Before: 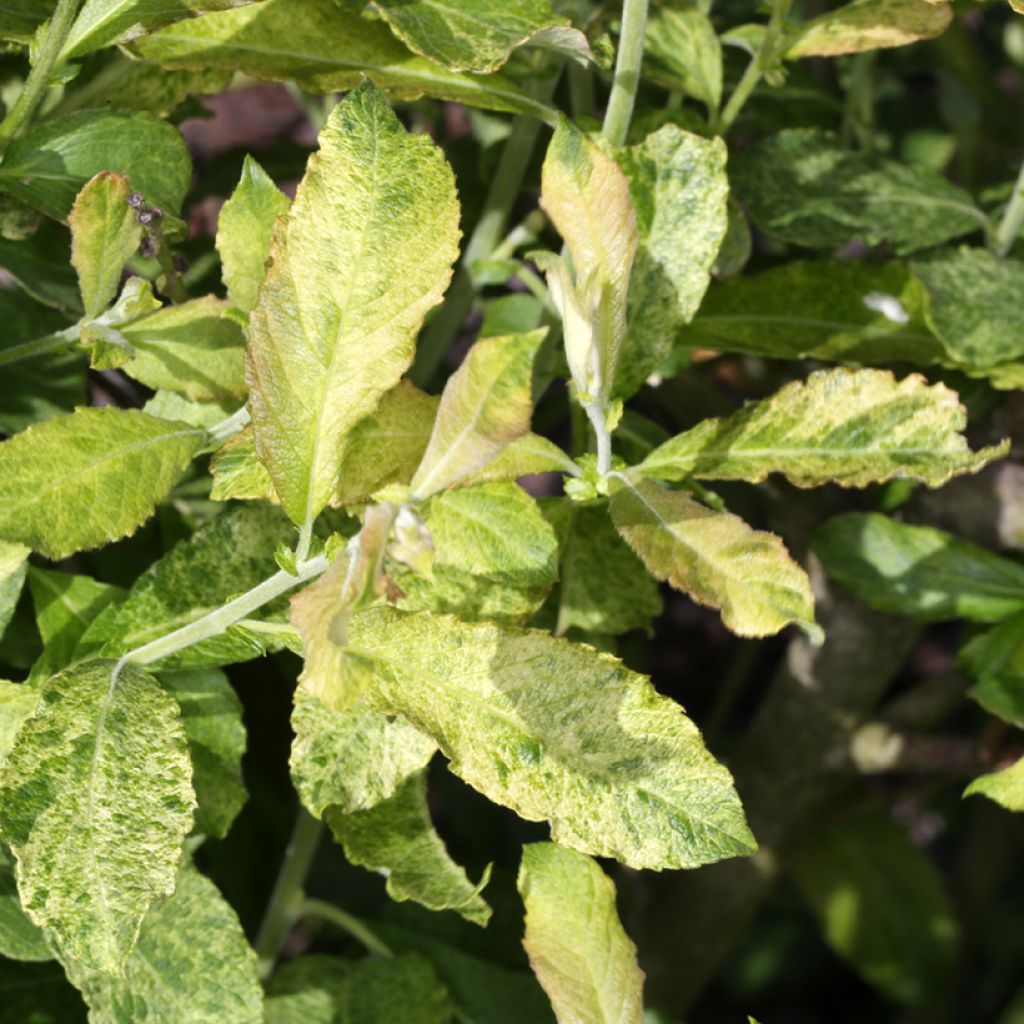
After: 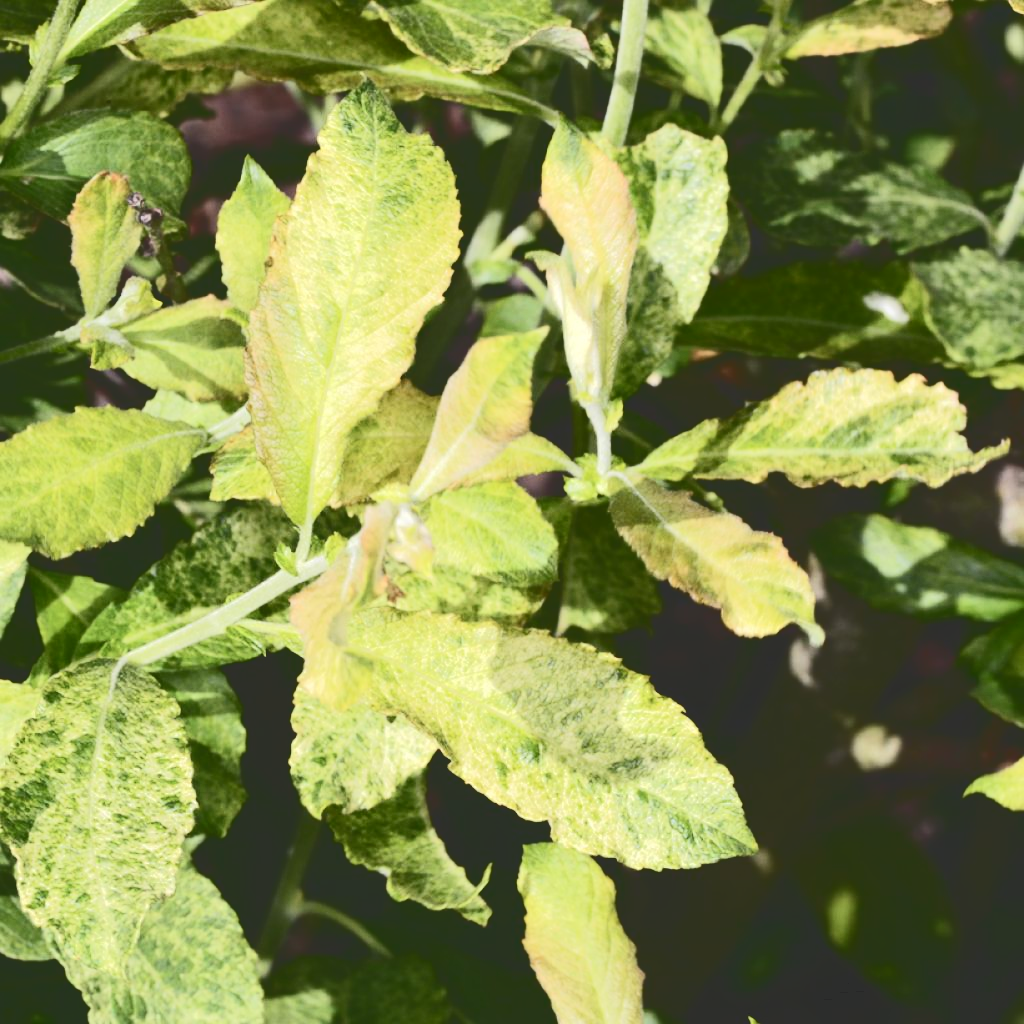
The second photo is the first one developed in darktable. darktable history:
tone curve: curves: ch0 [(0, 0) (0.003, 0.184) (0.011, 0.184) (0.025, 0.189) (0.044, 0.192) (0.069, 0.194) (0.1, 0.2) (0.136, 0.202) (0.177, 0.206) (0.224, 0.214) (0.277, 0.243) (0.335, 0.297) (0.399, 0.39) (0.468, 0.508) (0.543, 0.653) (0.623, 0.754) (0.709, 0.834) (0.801, 0.887) (0.898, 0.925) (1, 1)], color space Lab, independent channels, preserve colors none
